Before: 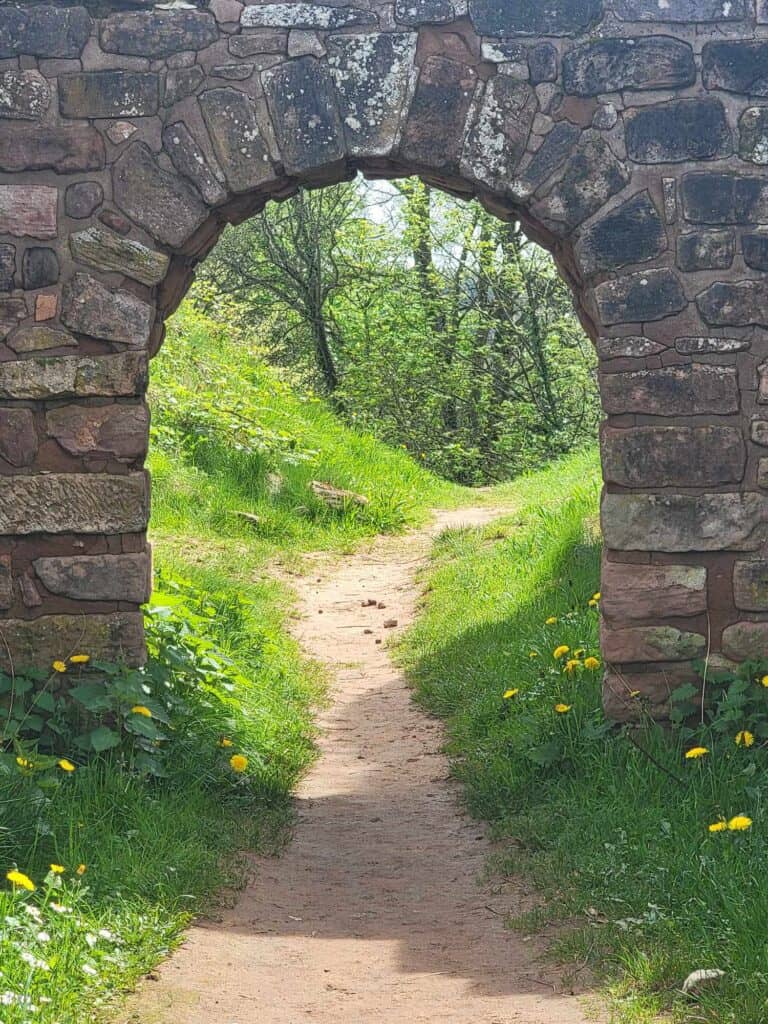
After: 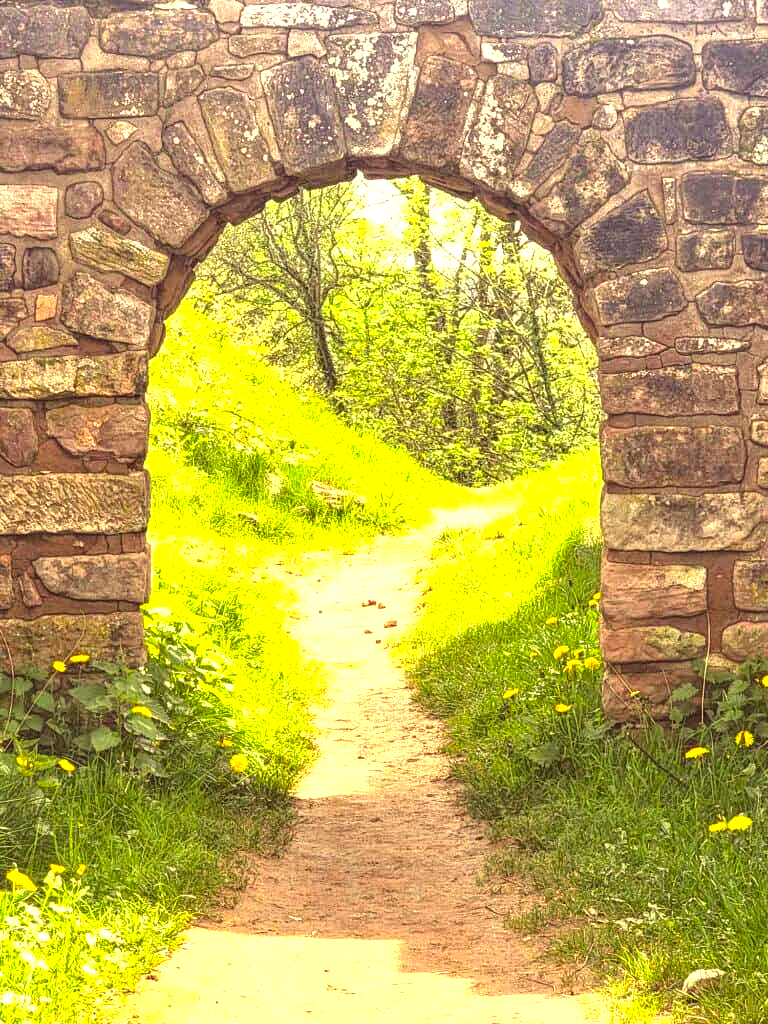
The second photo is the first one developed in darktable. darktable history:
color correction: highlights a* 10.12, highlights b* 39.04, shadows a* 14.62, shadows b* 3.37
local contrast: highlights 100%, shadows 100%, detail 200%, midtone range 0.2
exposure: black level correction 0, exposure 1.4 EV, compensate highlight preservation false
